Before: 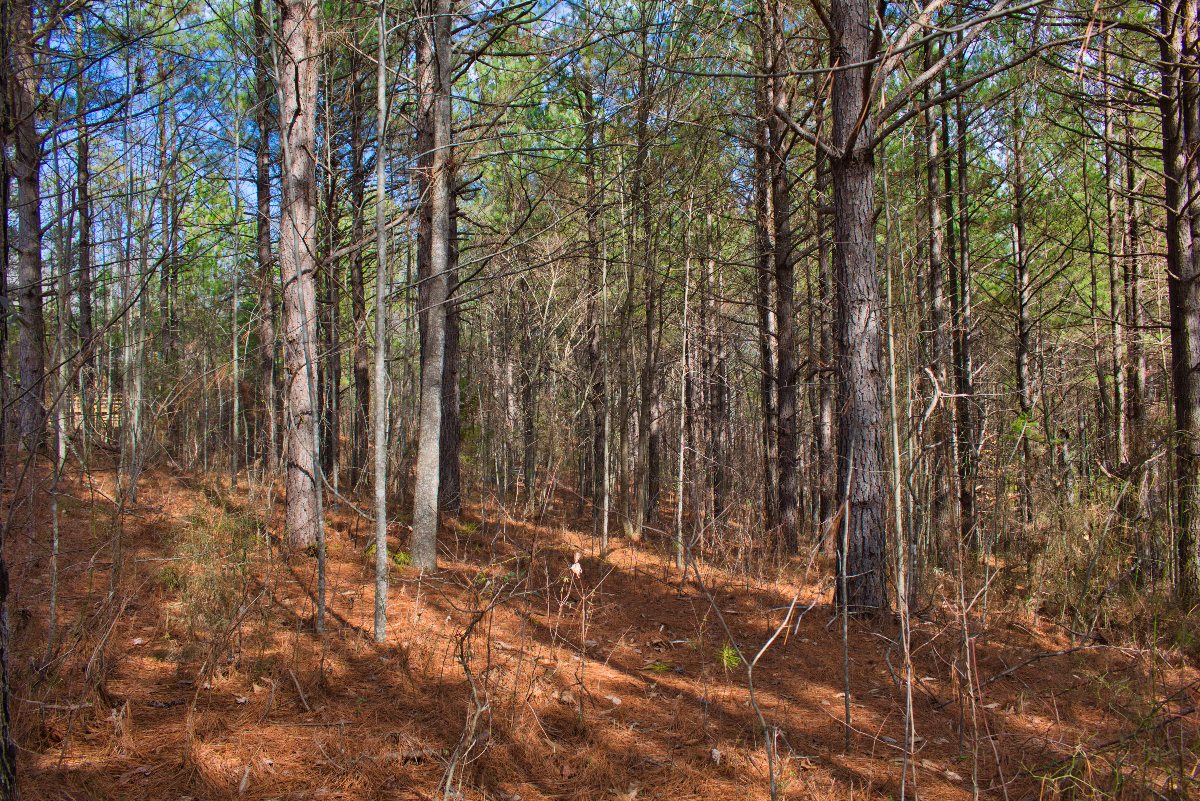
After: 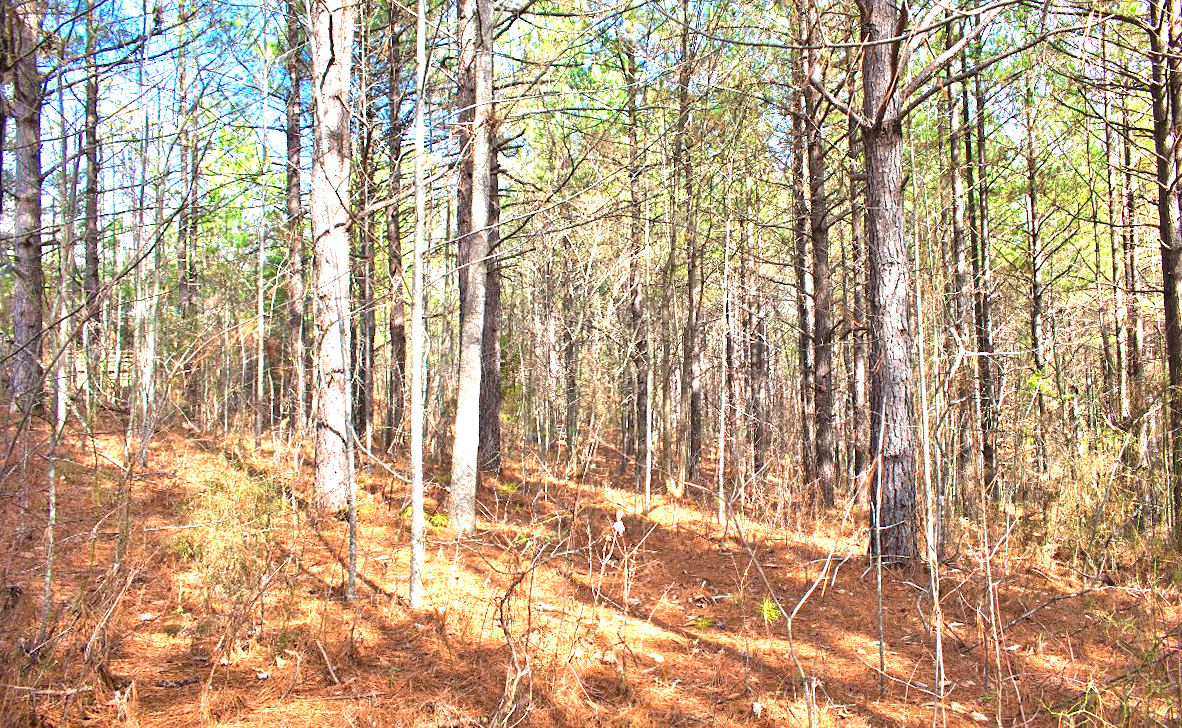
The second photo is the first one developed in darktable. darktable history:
exposure: black level correction 0, exposure 0.95 EV, compensate exposure bias true, compensate highlight preservation false
sharpen: amount 0.2
rotate and perspective: rotation -0.013°, lens shift (vertical) -0.027, lens shift (horizontal) 0.178, crop left 0.016, crop right 0.989, crop top 0.082, crop bottom 0.918
